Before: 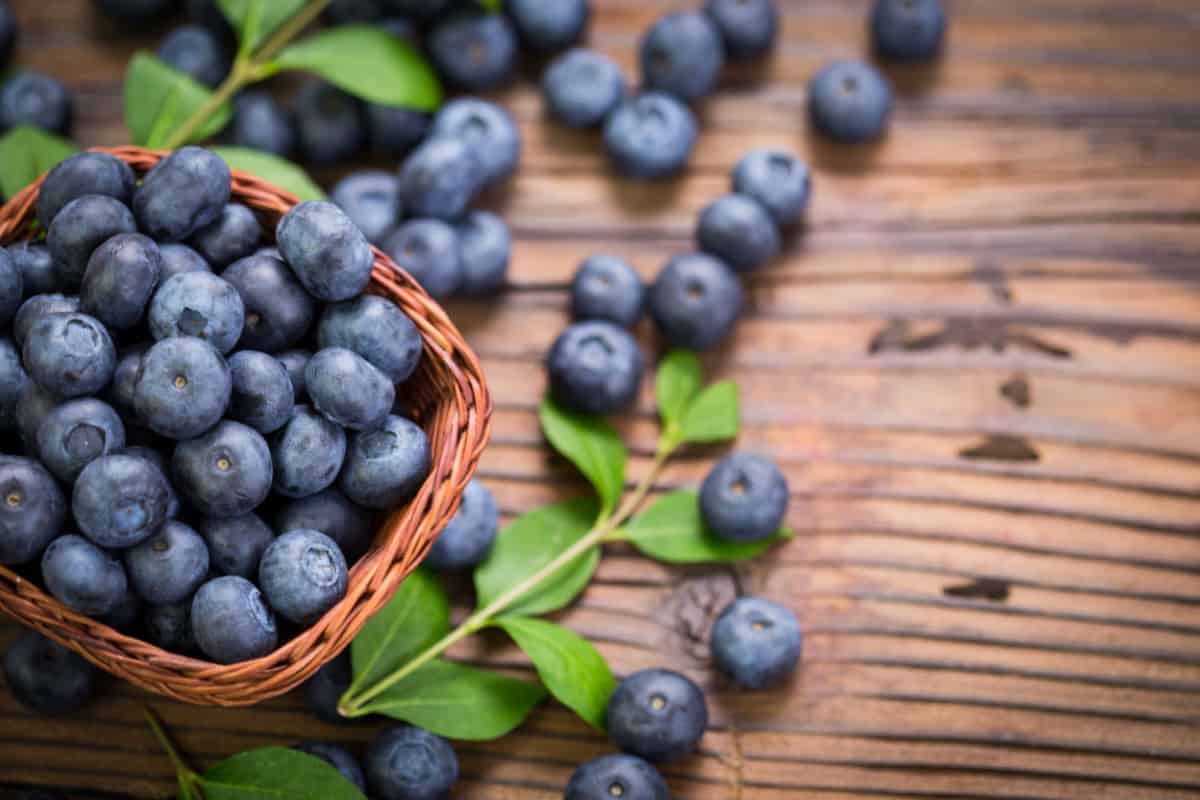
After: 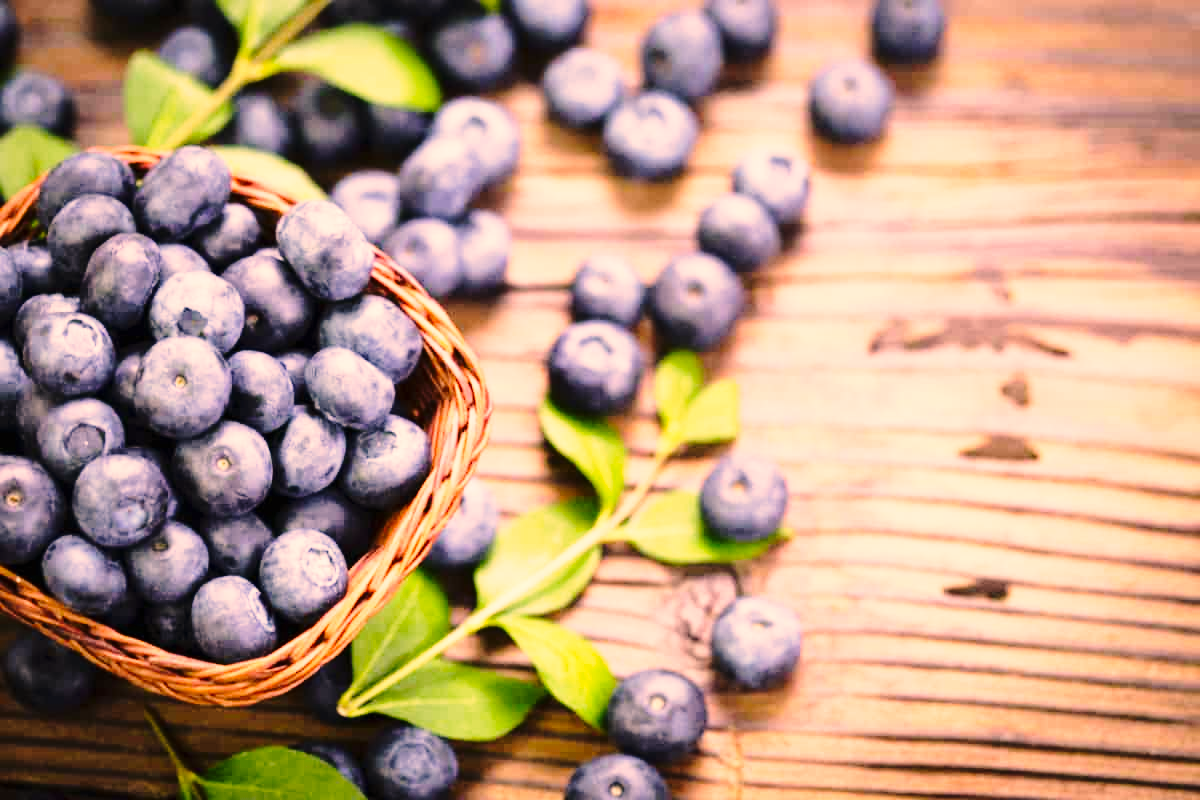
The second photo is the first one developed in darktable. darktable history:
exposure: black level correction 0, exposure 0.704 EV, compensate exposure bias true, compensate highlight preservation false
color correction: highlights a* 17.77, highlights b* 18.53
base curve: curves: ch0 [(0, 0) (0.028, 0.03) (0.121, 0.232) (0.46, 0.748) (0.859, 0.968) (1, 1)], preserve colors none
tone curve: curves: ch0 [(0, 0) (0.003, 0.002) (0.011, 0.009) (0.025, 0.02) (0.044, 0.034) (0.069, 0.046) (0.1, 0.062) (0.136, 0.083) (0.177, 0.119) (0.224, 0.162) (0.277, 0.216) (0.335, 0.282) (0.399, 0.365) (0.468, 0.457) (0.543, 0.541) (0.623, 0.624) (0.709, 0.713) (0.801, 0.797) (0.898, 0.889) (1, 1)], color space Lab, linked channels, preserve colors none
